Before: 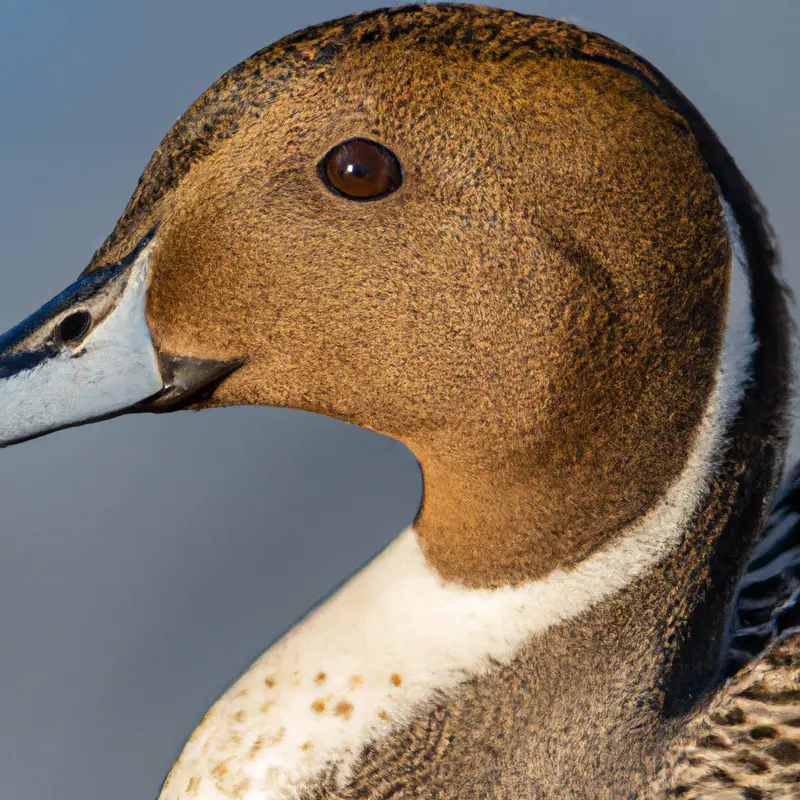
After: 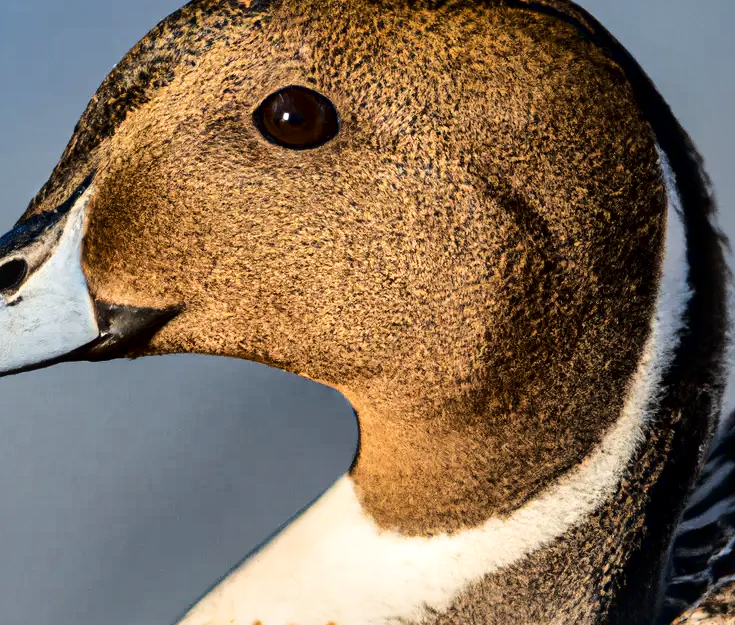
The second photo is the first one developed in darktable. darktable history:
local contrast: mode bilateral grid, contrast 20, coarseness 51, detail 179%, midtone range 0.2
crop: left 8.119%, top 6.566%, bottom 15.259%
tone curve: curves: ch0 [(0, 0.023) (0.132, 0.075) (0.256, 0.2) (0.454, 0.495) (0.708, 0.78) (0.844, 0.896) (1, 0.98)]; ch1 [(0, 0) (0.37, 0.308) (0.478, 0.46) (0.499, 0.5) (0.513, 0.508) (0.526, 0.533) (0.59, 0.612) (0.764, 0.804) (1, 1)]; ch2 [(0, 0) (0.312, 0.313) (0.461, 0.454) (0.48, 0.477) (0.503, 0.5) (0.526, 0.54) (0.564, 0.595) (0.631, 0.676) (0.713, 0.767) (0.985, 0.966)], color space Lab, linked channels, preserve colors none
haze removal: strength 0.032, distance 0.248, compatibility mode true, adaptive false
